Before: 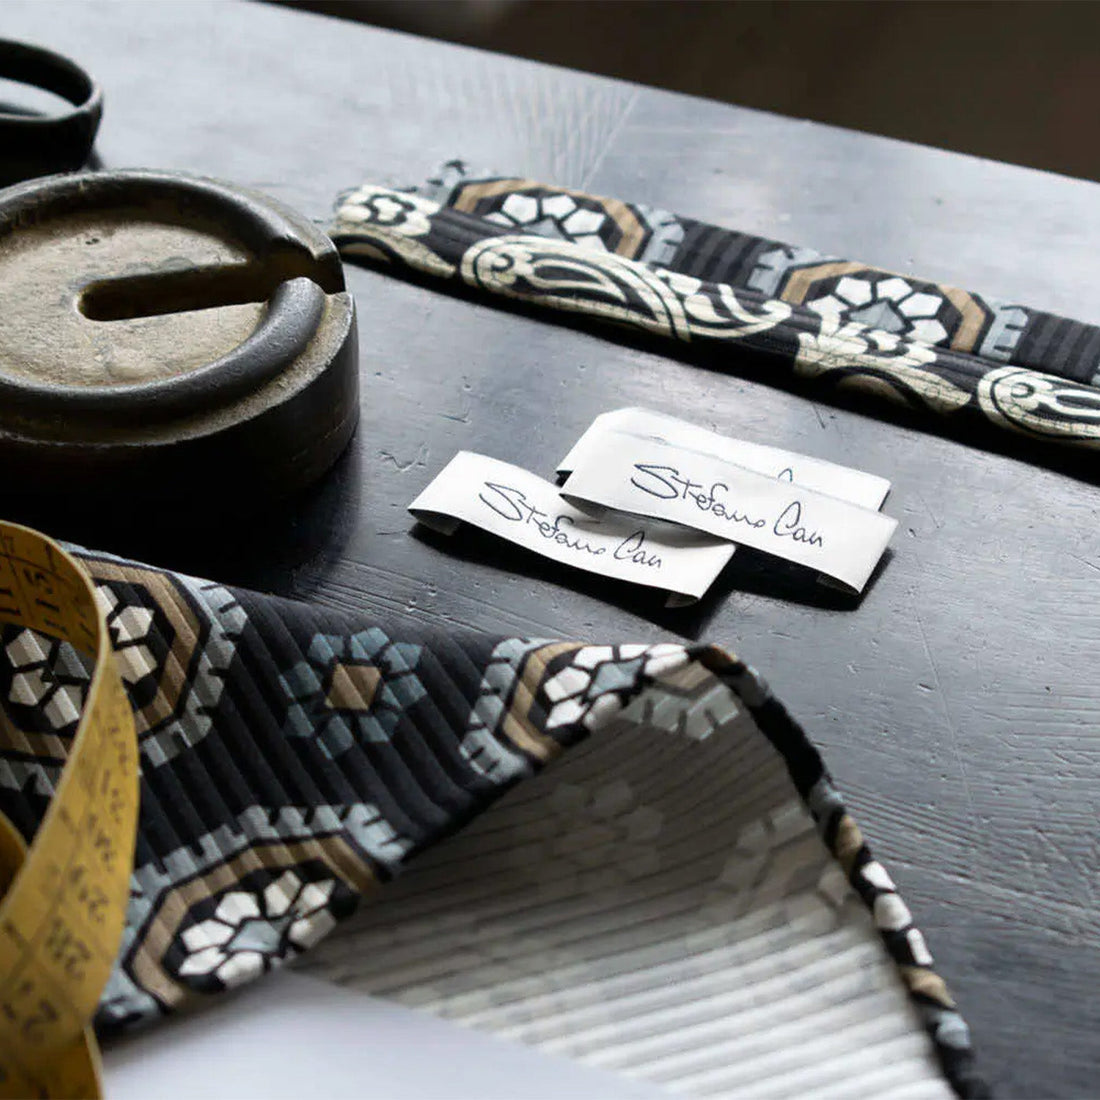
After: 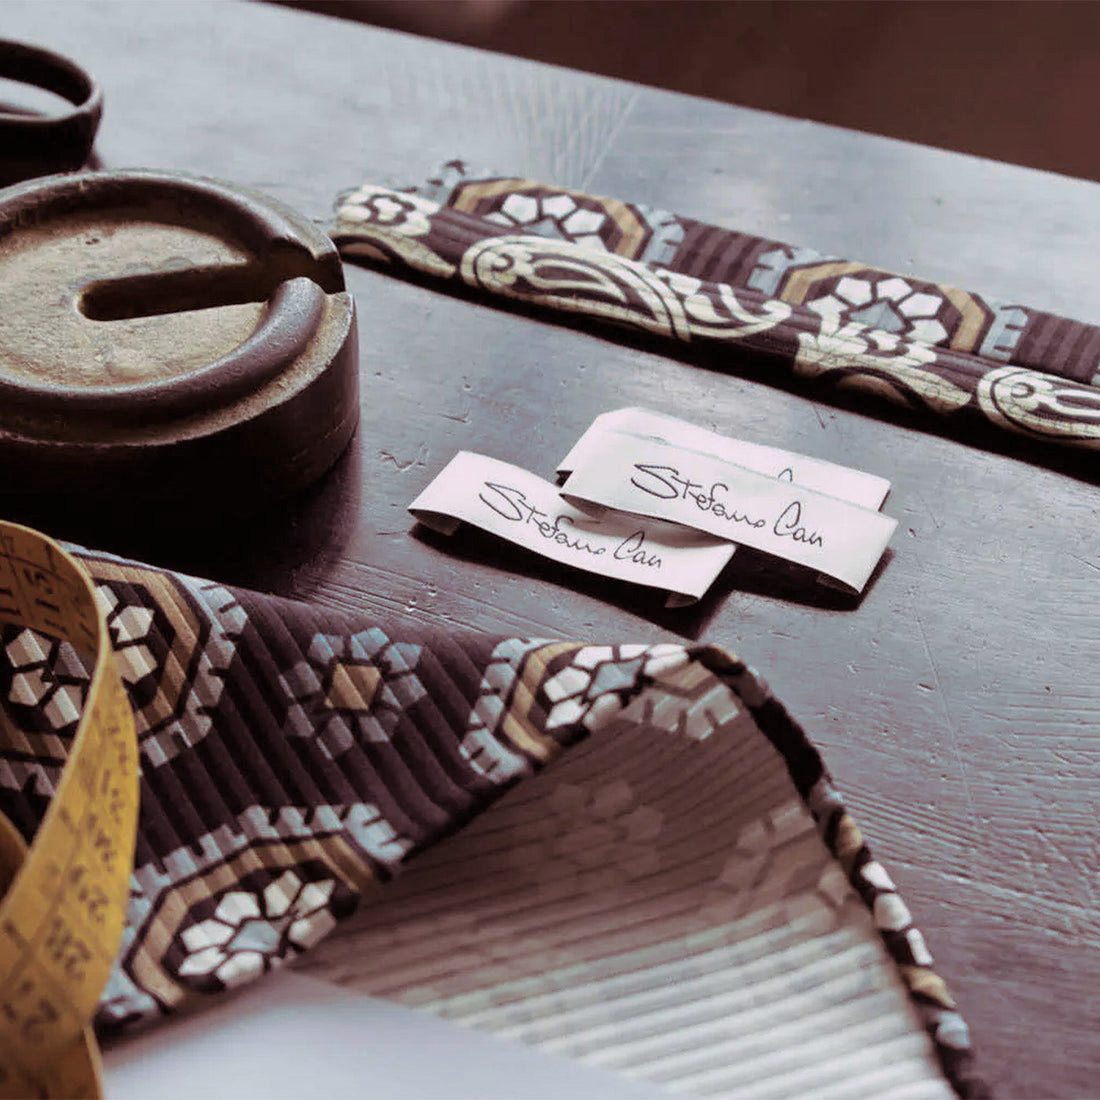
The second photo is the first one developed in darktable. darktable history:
exposure: black level correction 0, exposure 0.7 EV, compensate exposure bias true, compensate highlight preservation false
tone equalizer: -8 EV -0.002 EV, -7 EV 0.005 EV, -6 EV -0.008 EV, -5 EV 0.007 EV, -4 EV -0.042 EV, -3 EV -0.233 EV, -2 EV -0.662 EV, -1 EV -0.983 EV, +0 EV -0.969 EV, smoothing diameter 2%, edges refinement/feathering 20, mask exposure compensation -1.57 EV, filter diffusion 5
split-toning: highlights › hue 298.8°, highlights › saturation 0.73, compress 41.76%
